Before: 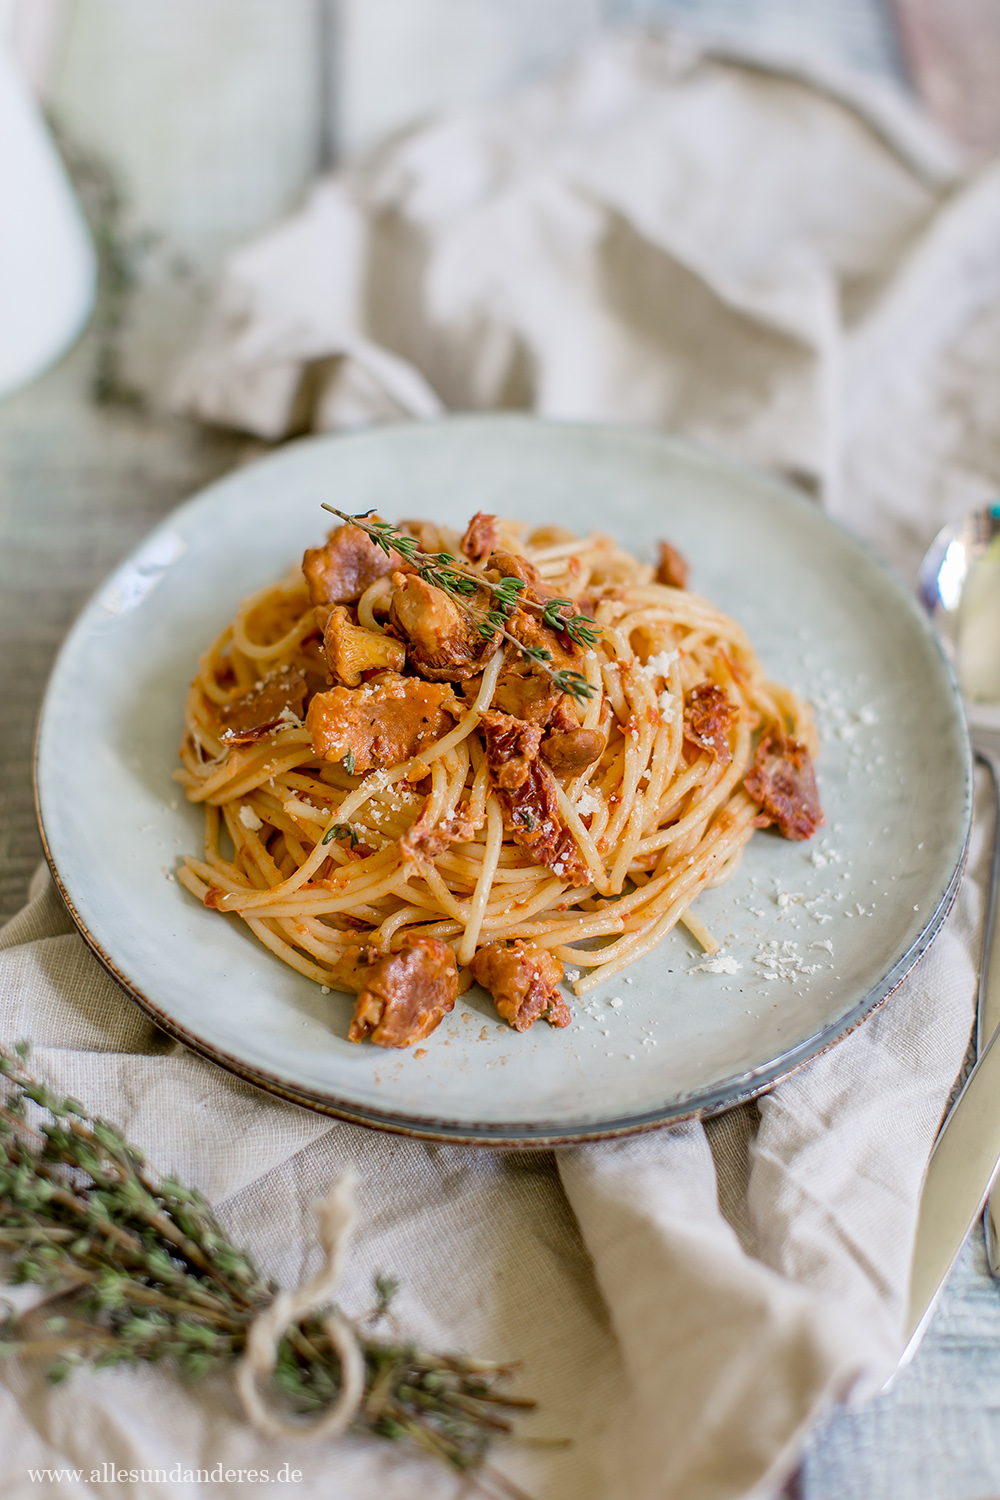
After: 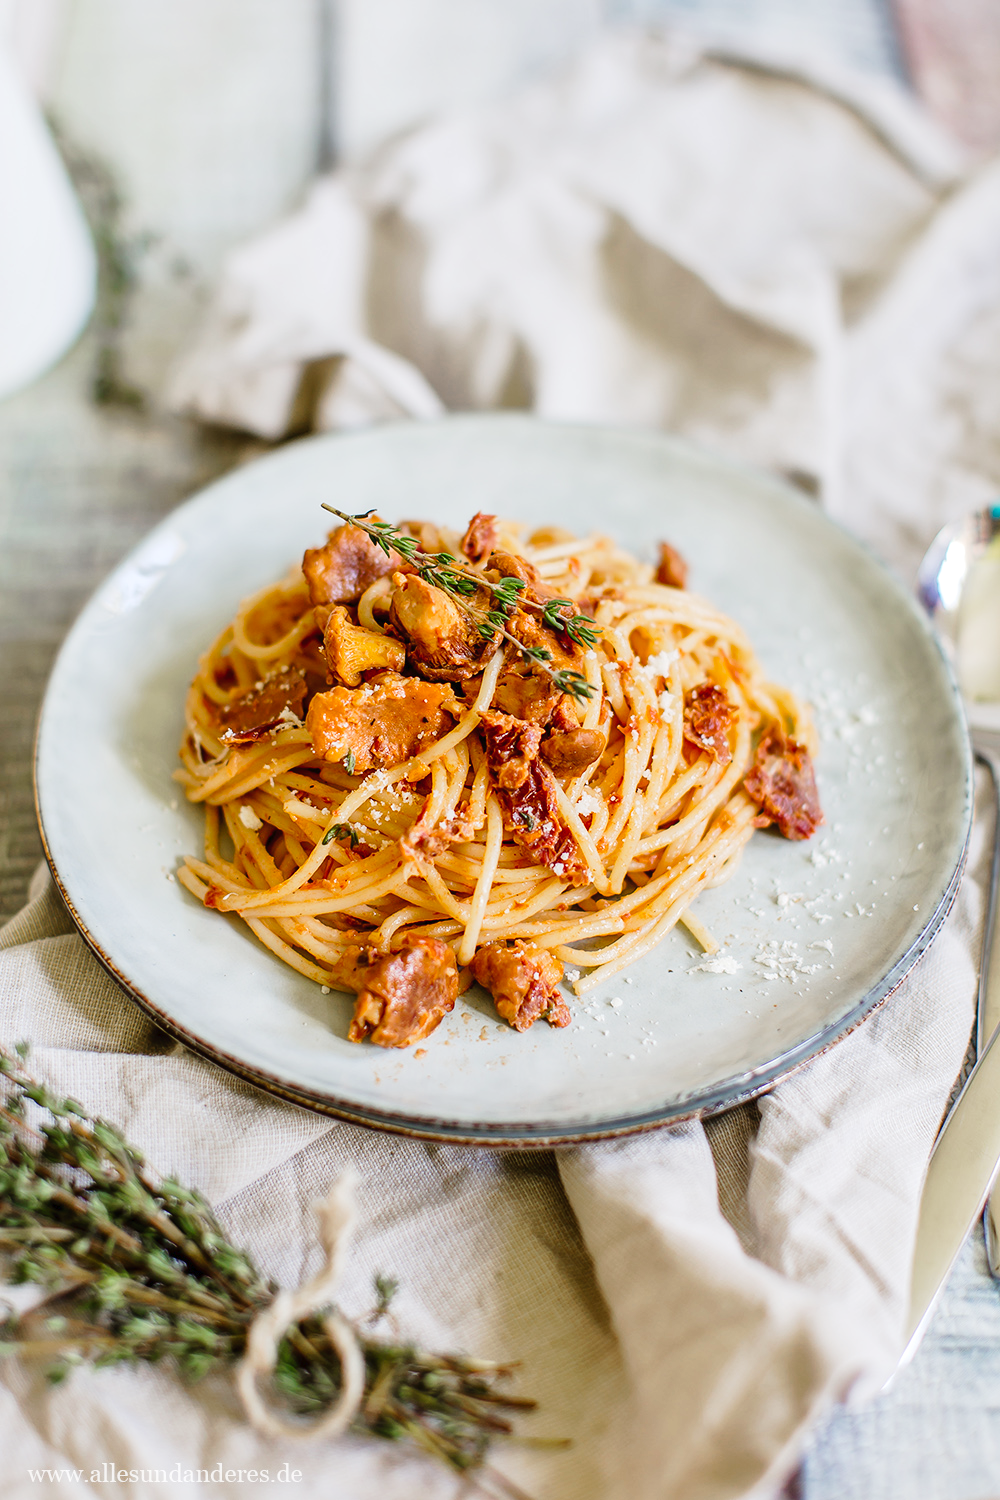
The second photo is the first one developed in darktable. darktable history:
tone curve: curves: ch0 [(0, 0) (0.003, 0.024) (0.011, 0.032) (0.025, 0.041) (0.044, 0.054) (0.069, 0.069) (0.1, 0.09) (0.136, 0.116) (0.177, 0.162) (0.224, 0.213) (0.277, 0.278) (0.335, 0.359) (0.399, 0.447) (0.468, 0.543) (0.543, 0.621) (0.623, 0.717) (0.709, 0.807) (0.801, 0.876) (0.898, 0.934) (1, 1)], preserve colors none
local contrast: mode bilateral grid, contrast 19, coarseness 51, detail 120%, midtone range 0.2
